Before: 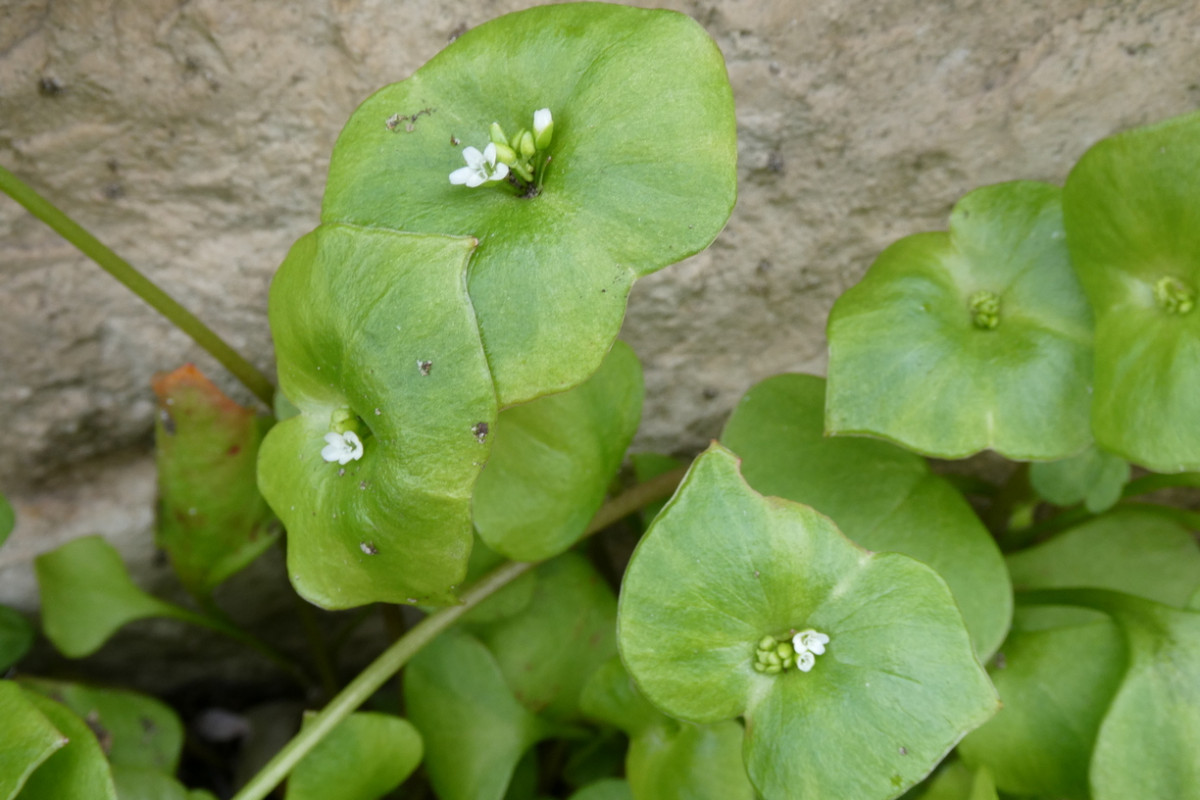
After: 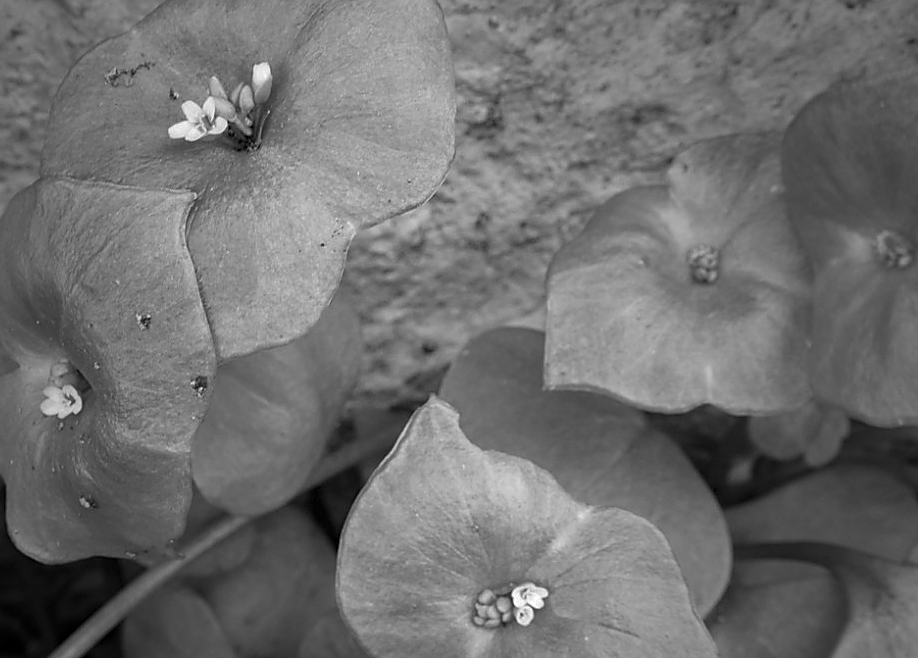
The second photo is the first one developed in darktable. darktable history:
sharpen: radius 1.417, amount 1.261, threshold 0.821
crop: left 23.419%, top 5.855%, bottom 11.775%
vignetting: fall-off start 34.41%, fall-off radius 64.83%, width/height ratio 0.96, unbound false
haze removal: adaptive false
color balance rgb: perceptual saturation grading › global saturation 0.043%, perceptual saturation grading › highlights -16.971%, perceptual saturation grading › mid-tones 33.042%, perceptual saturation grading › shadows 50.398%
color zones: curves: ch0 [(0, 0.613) (0.01, 0.613) (0.245, 0.448) (0.498, 0.529) (0.642, 0.665) (0.879, 0.777) (0.99, 0.613)]; ch1 [(0, 0) (0.143, 0) (0.286, 0) (0.429, 0) (0.571, 0) (0.714, 0) (0.857, 0)]
local contrast: on, module defaults
